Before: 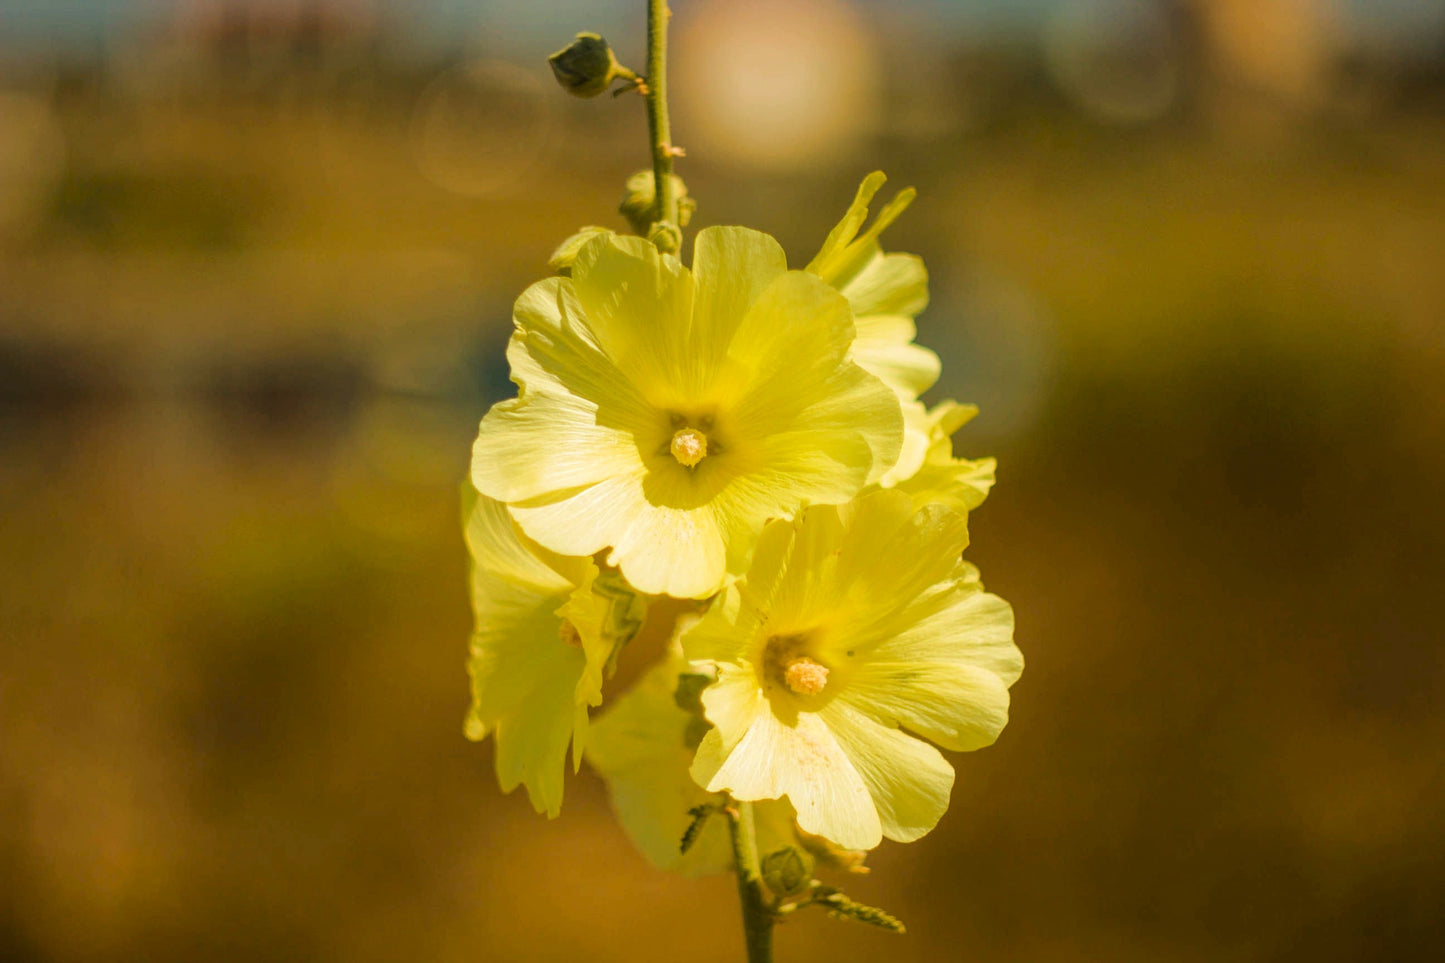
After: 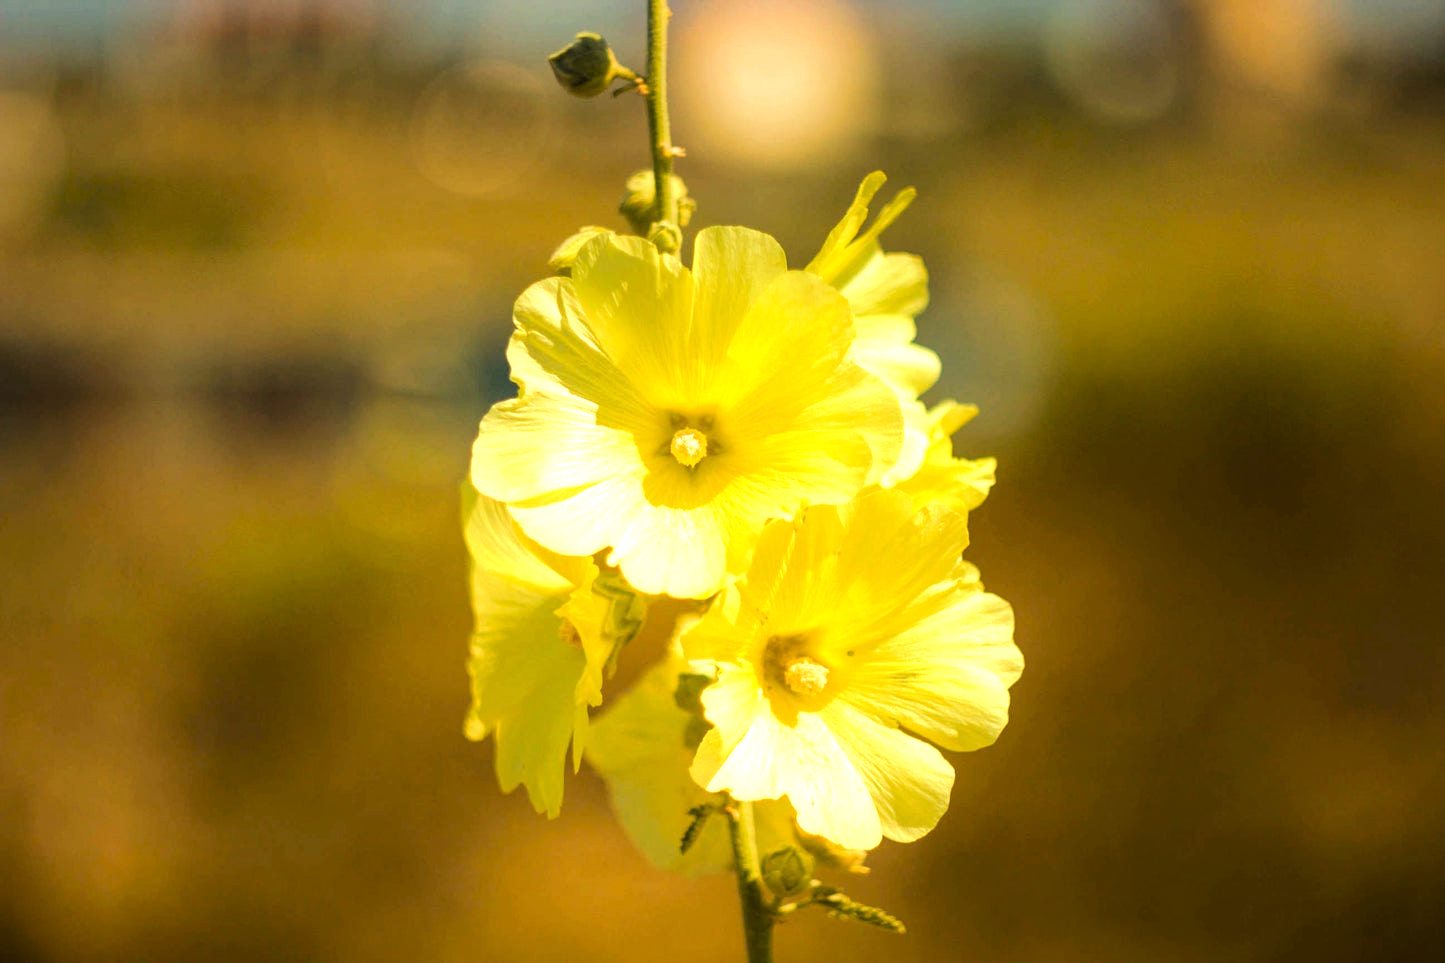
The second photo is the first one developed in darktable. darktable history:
tone equalizer: -8 EV -0.763 EV, -7 EV -0.691 EV, -6 EV -0.625 EV, -5 EV -0.41 EV, -3 EV 0.37 EV, -2 EV 0.6 EV, -1 EV 0.697 EV, +0 EV 0.744 EV
